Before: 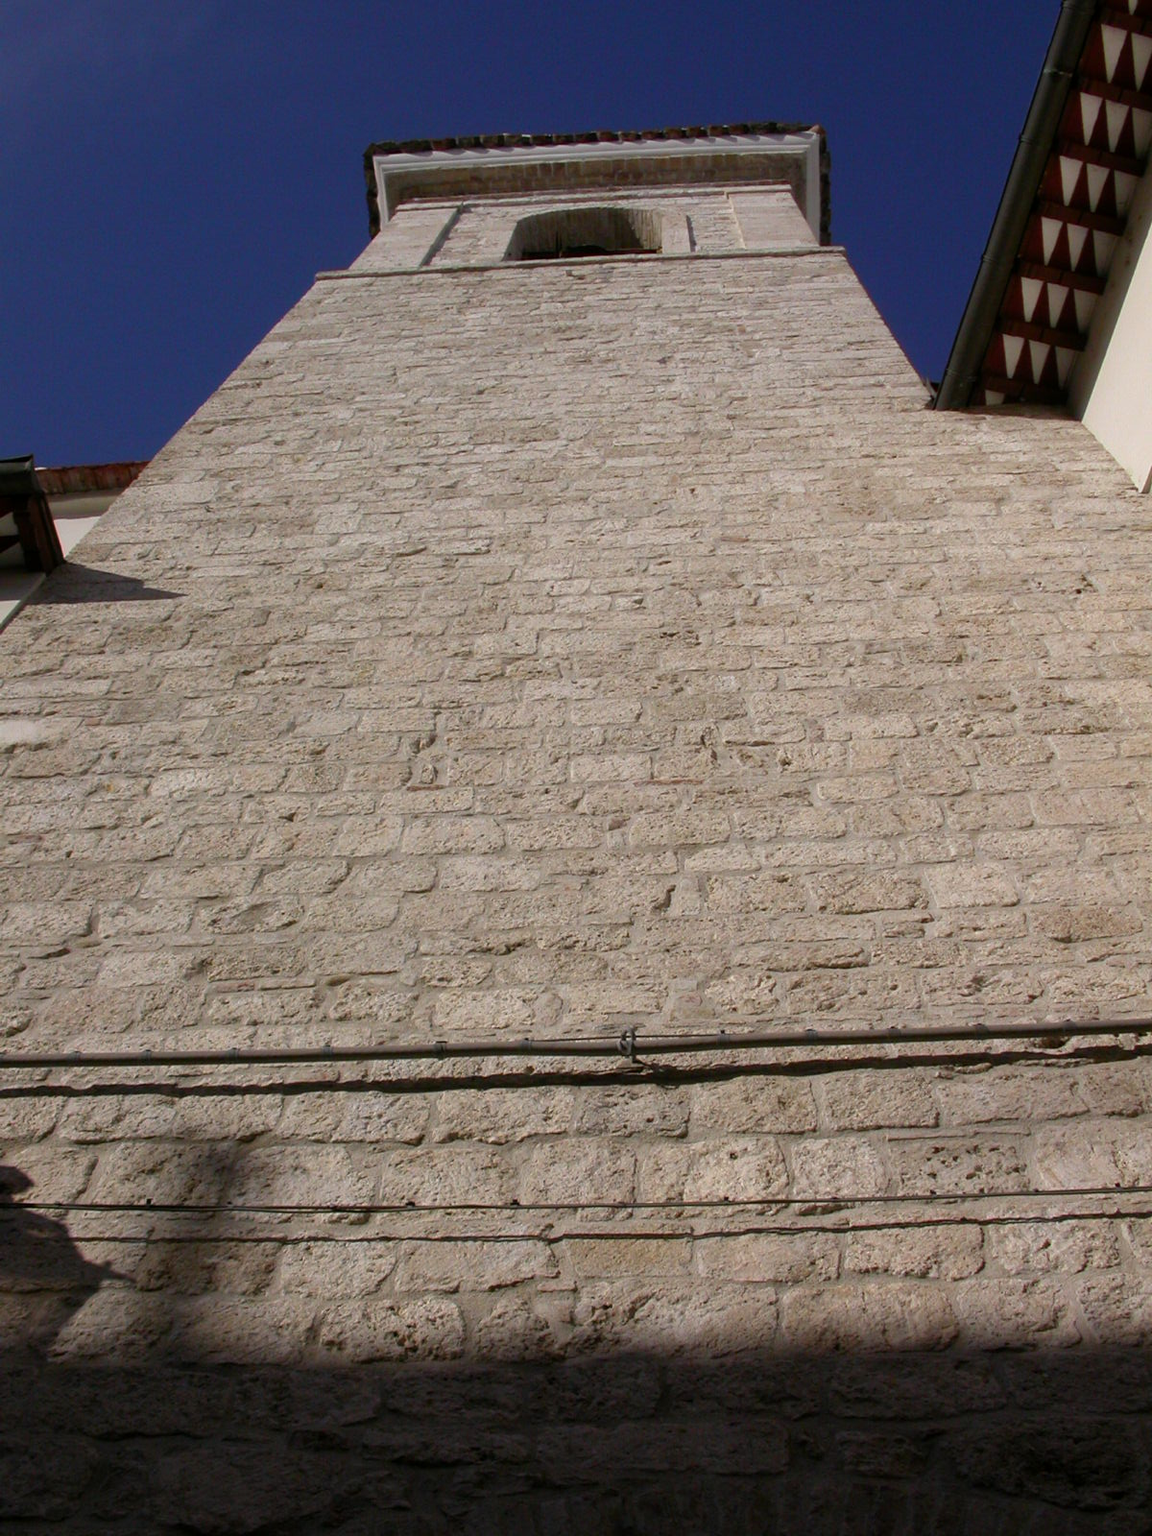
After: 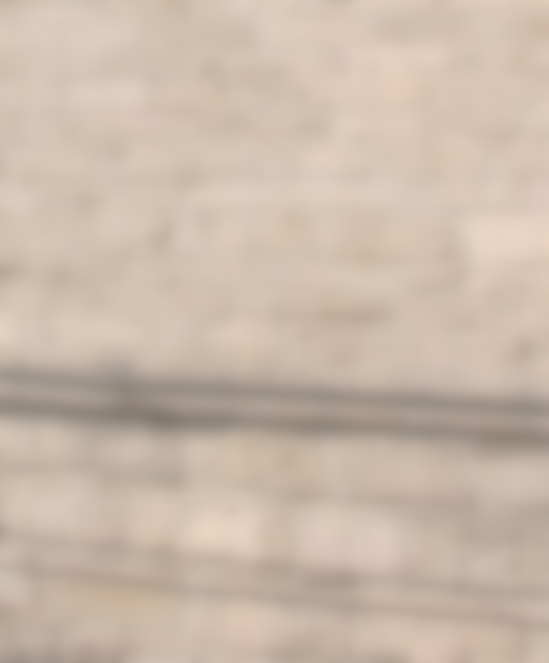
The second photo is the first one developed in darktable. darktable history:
lowpass: on, module defaults
crop: left 35.976%, top 45.819%, right 18.162%, bottom 5.807%
local contrast: detail 130%
tone curve: curves: ch0 [(0, 0) (0.003, 0.326) (0.011, 0.332) (0.025, 0.352) (0.044, 0.378) (0.069, 0.4) (0.1, 0.416) (0.136, 0.432) (0.177, 0.468) (0.224, 0.509) (0.277, 0.554) (0.335, 0.6) (0.399, 0.642) (0.468, 0.693) (0.543, 0.753) (0.623, 0.818) (0.709, 0.897) (0.801, 0.974) (0.898, 0.991) (1, 1)], preserve colors none
rotate and perspective: rotation 1.69°, lens shift (vertical) -0.023, lens shift (horizontal) -0.291, crop left 0.025, crop right 0.988, crop top 0.092, crop bottom 0.842
contrast brightness saturation: contrast -0.19, saturation 0.19
